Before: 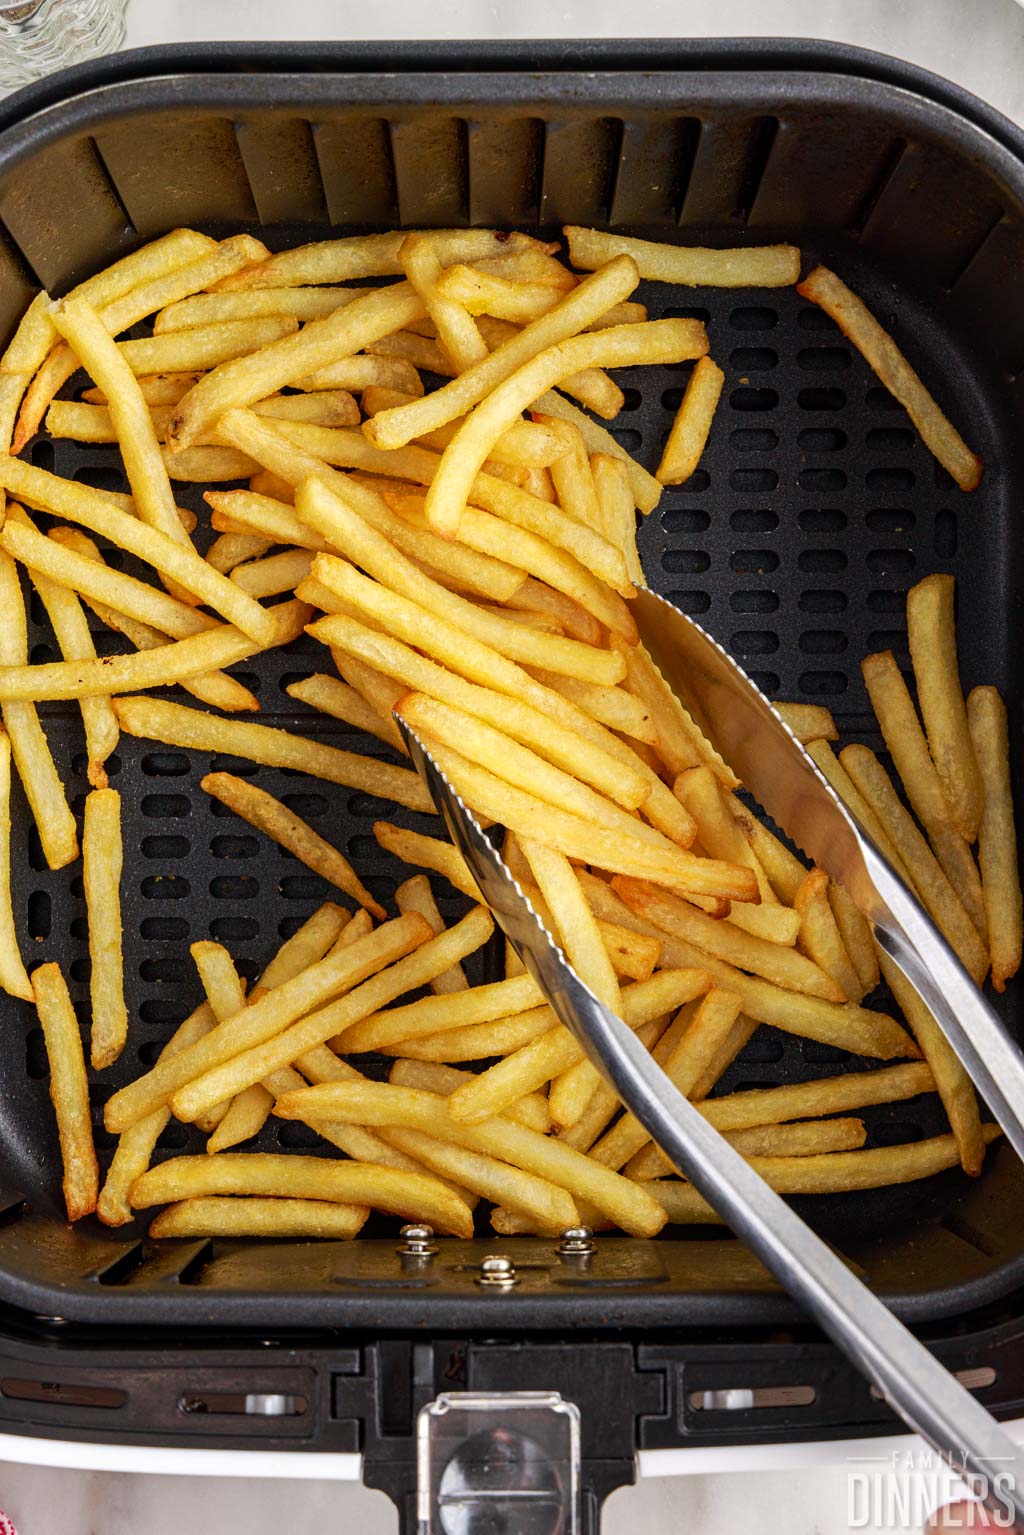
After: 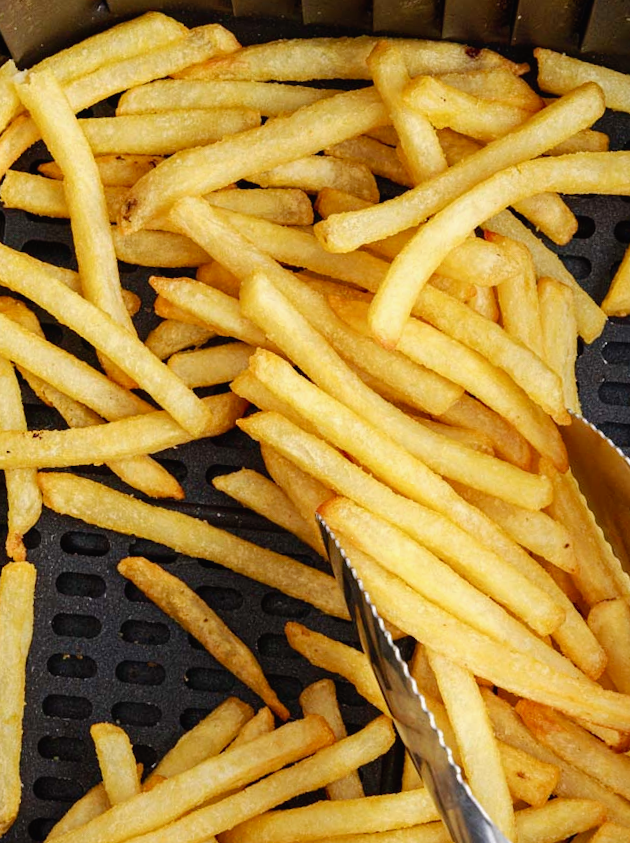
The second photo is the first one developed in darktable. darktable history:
crop and rotate: angle -5.78°, left 2.104%, top 6.646%, right 27.356%, bottom 30.369%
tone curve: curves: ch0 [(0, 0.012) (0.036, 0.035) (0.274, 0.288) (0.504, 0.536) (0.844, 0.84) (1, 0.983)]; ch1 [(0, 0) (0.389, 0.403) (0.462, 0.486) (0.499, 0.498) (0.511, 0.502) (0.536, 0.547) (0.567, 0.588) (0.626, 0.645) (0.749, 0.781) (1, 1)]; ch2 [(0, 0) (0.457, 0.486) (0.5, 0.5) (0.56, 0.551) (0.615, 0.607) (0.704, 0.732) (1, 1)], preserve colors none
